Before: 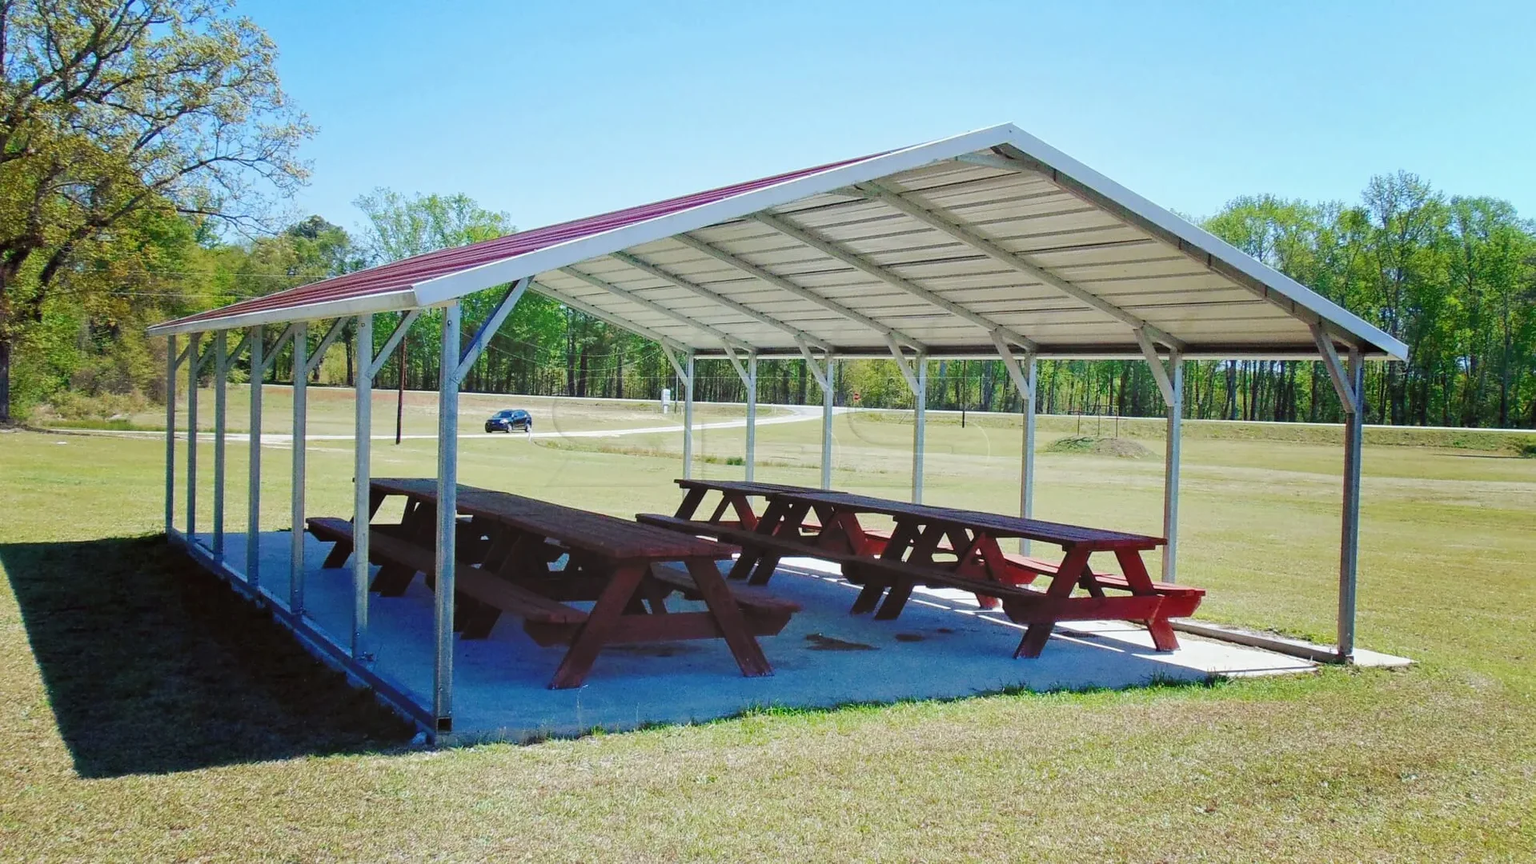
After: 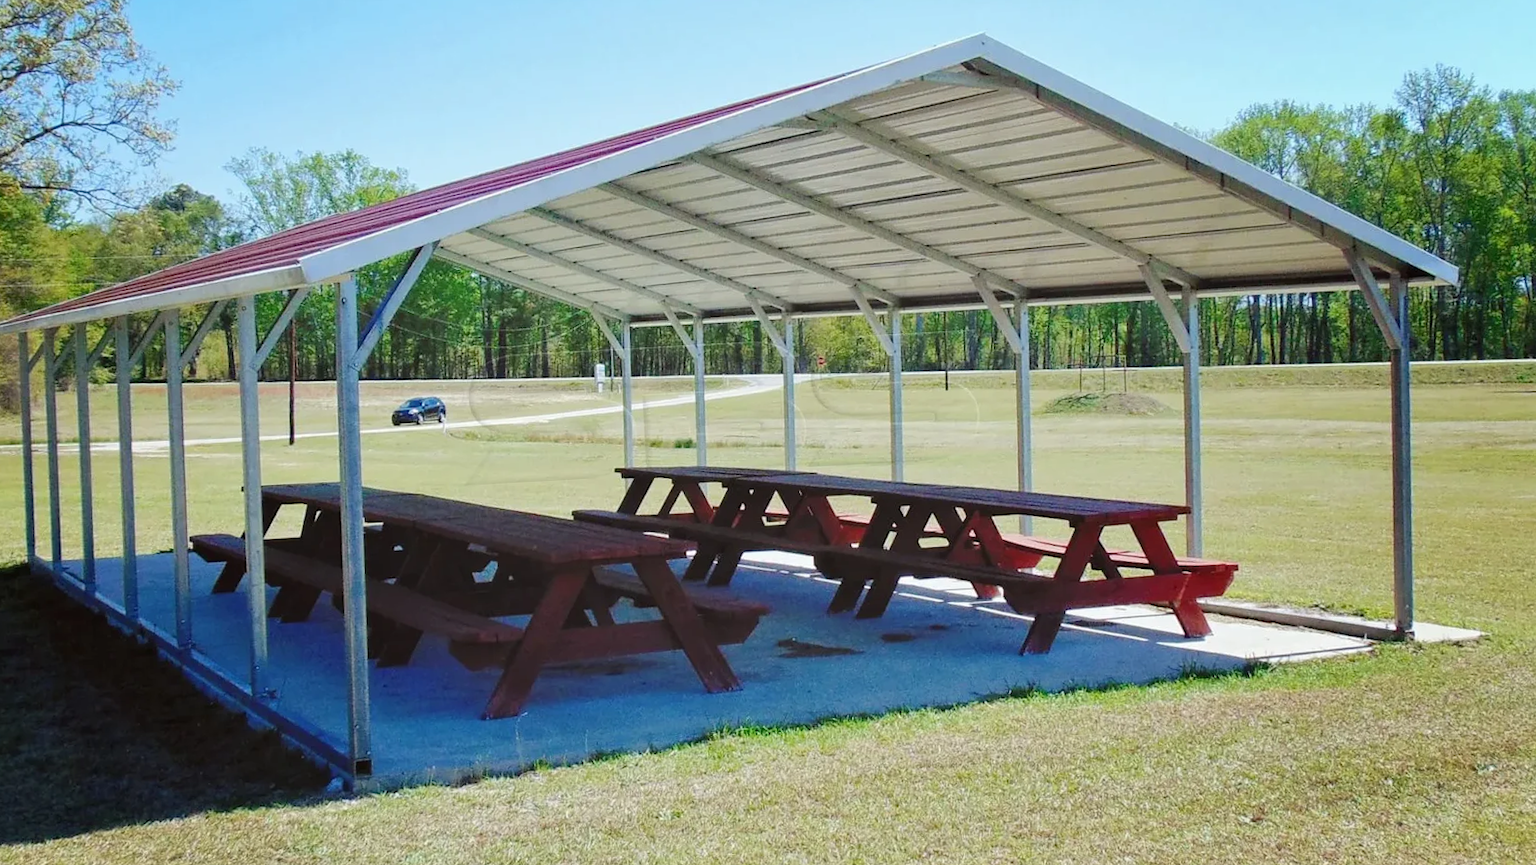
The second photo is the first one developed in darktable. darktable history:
crop and rotate: angle 3.08°, left 5.878%, top 5.707%
